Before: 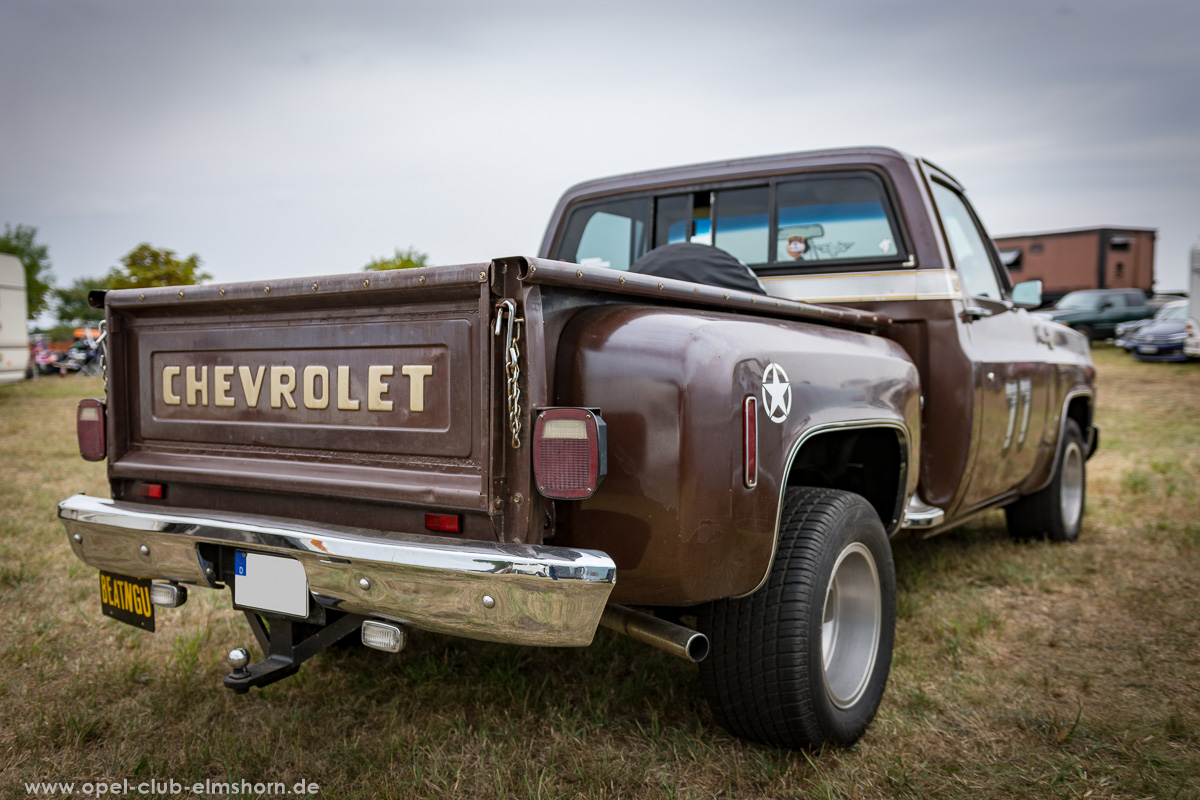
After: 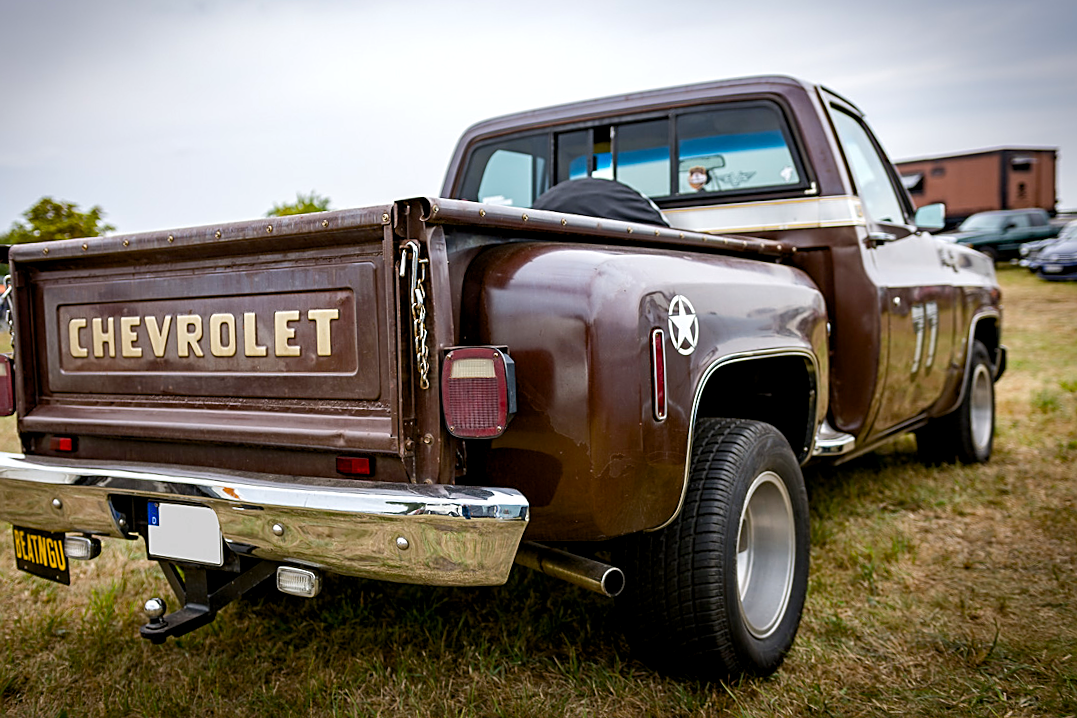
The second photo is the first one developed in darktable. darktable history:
sharpen: on, module defaults
color balance rgb: global offset › luminance -0.51%, perceptual saturation grading › global saturation 27.53%, perceptual saturation grading › highlights -25%, perceptual saturation grading › shadows 25%, perceptual brilliance grading › highlights 6.62%, perceptual brilliance grading › mid-tones 17.07%, perceptual brilliance grading › shadows -5.23%
crop and rotate: angle 1.96°, left 5.673%, top 5.673%
